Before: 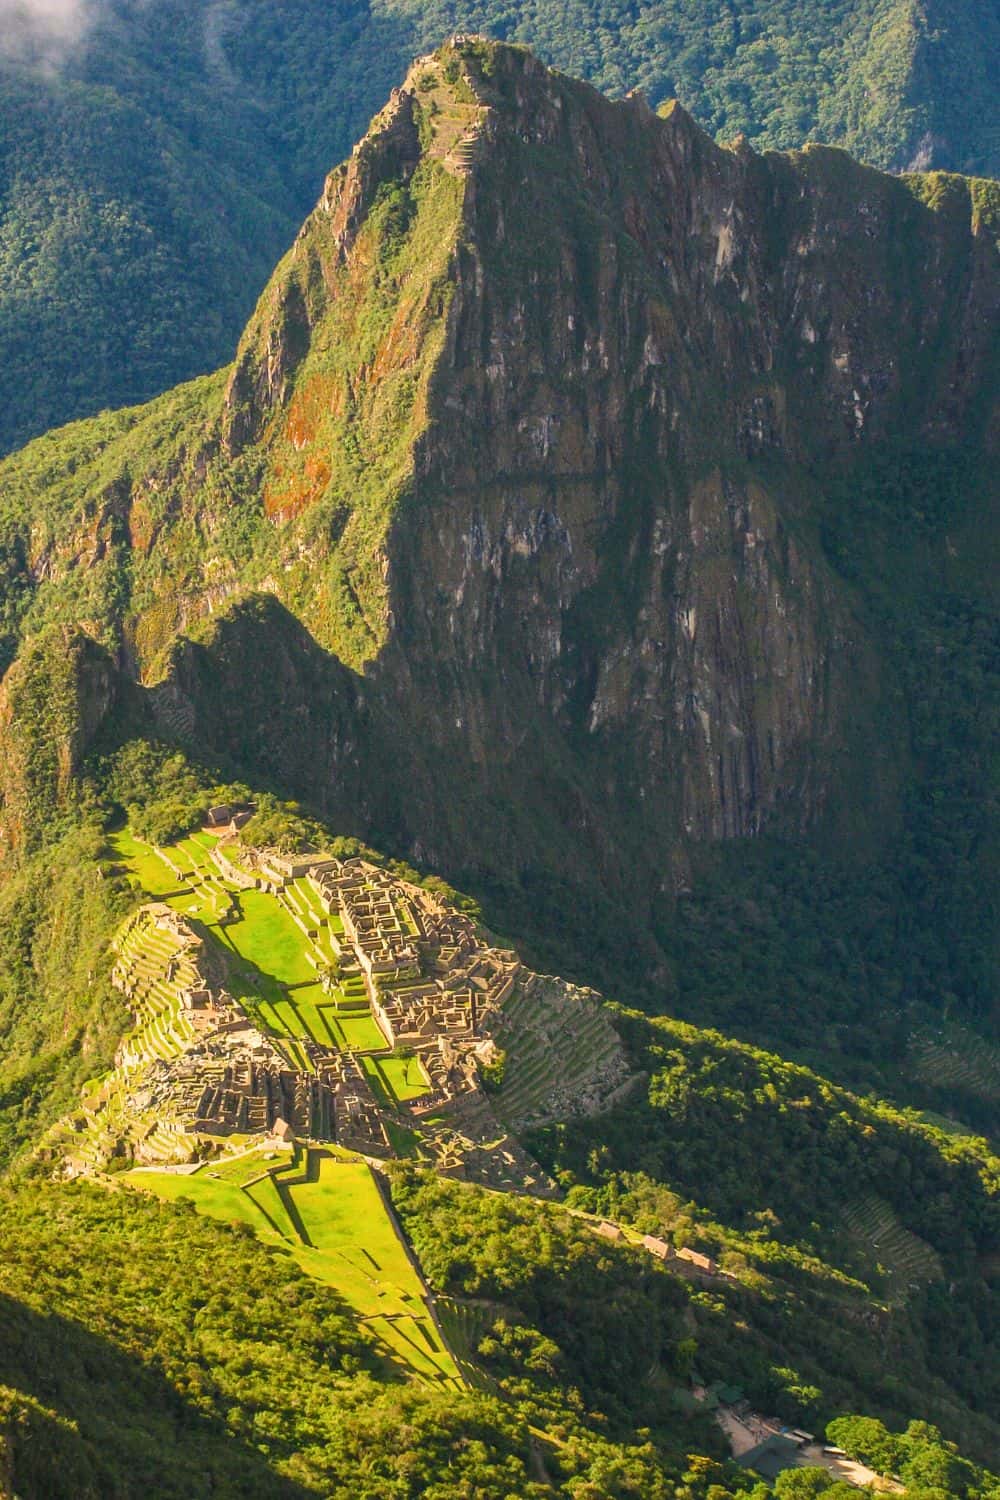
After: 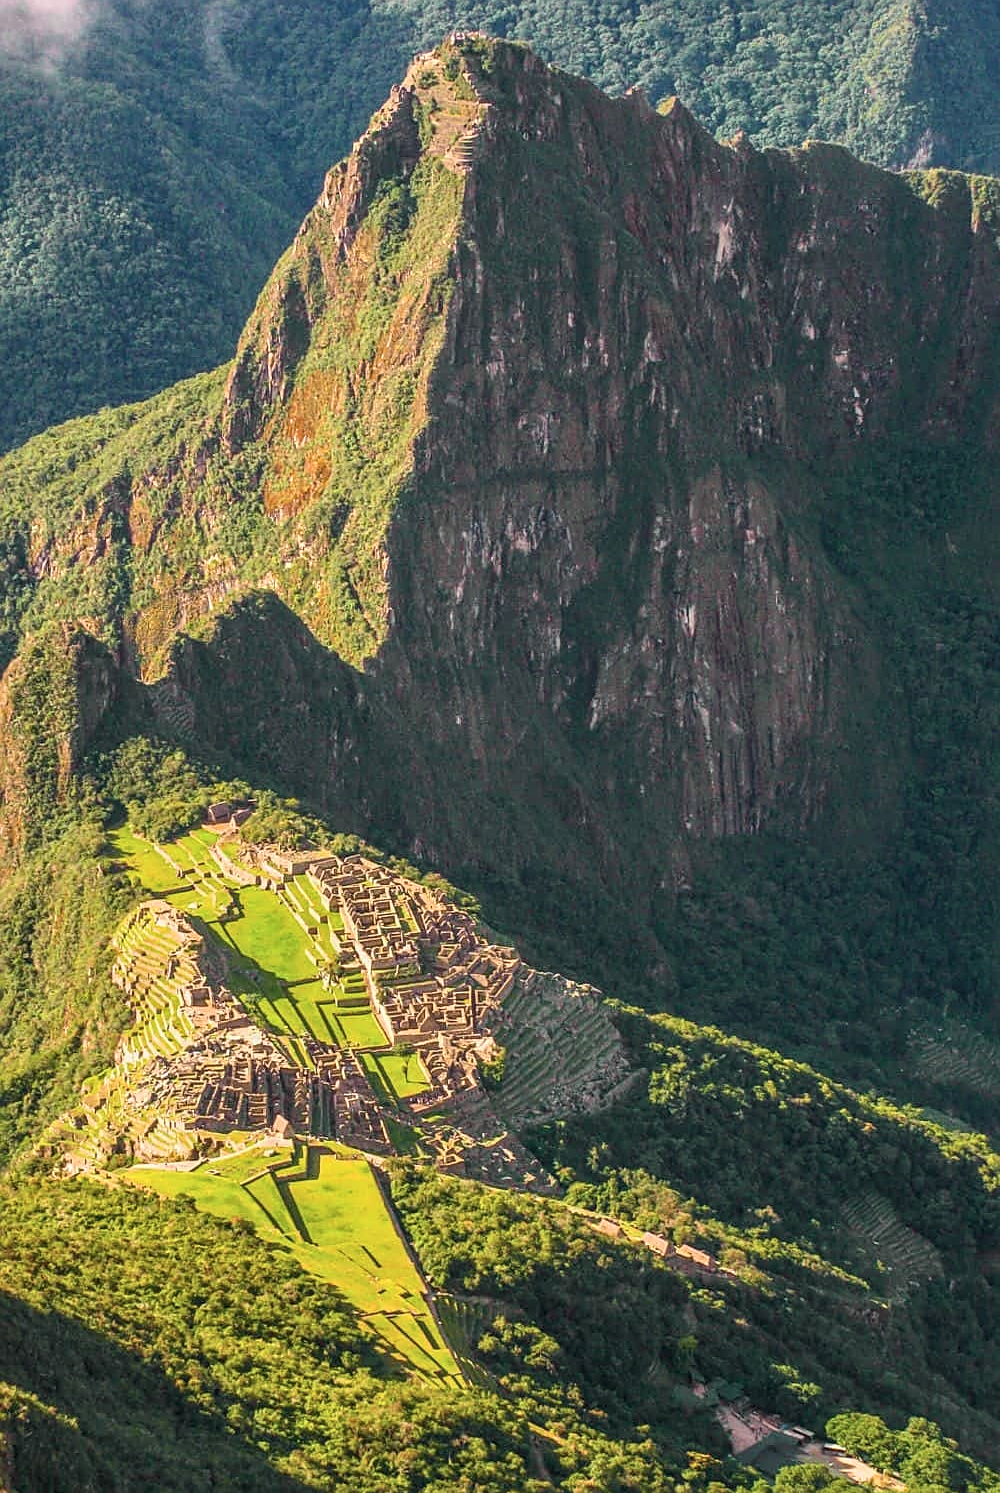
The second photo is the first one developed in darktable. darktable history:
crop: top 0.234%, bottom 0.186%
tone curve: curves: ch0 [(0, 0) (0.822, 0.825) (0.994, 0.955)]; ch1 [(0, 0) (0.226, 0.261) (0.383, 0.397) (0.46, 0.46) (0.498, 0.501) (0.524, 0.543) (0.578, 0.575) (1, 1)]; ch2 [(0, 0) (0.438, 0.456) (0.5, 0.495) (0.547, 0.515) (0.597, 0.58) (0.629, 0.603) (1, 1)], color space Lab, independent channels, preserve colors none
sharpen: amount 0.48
local contrast: on, module defaults
